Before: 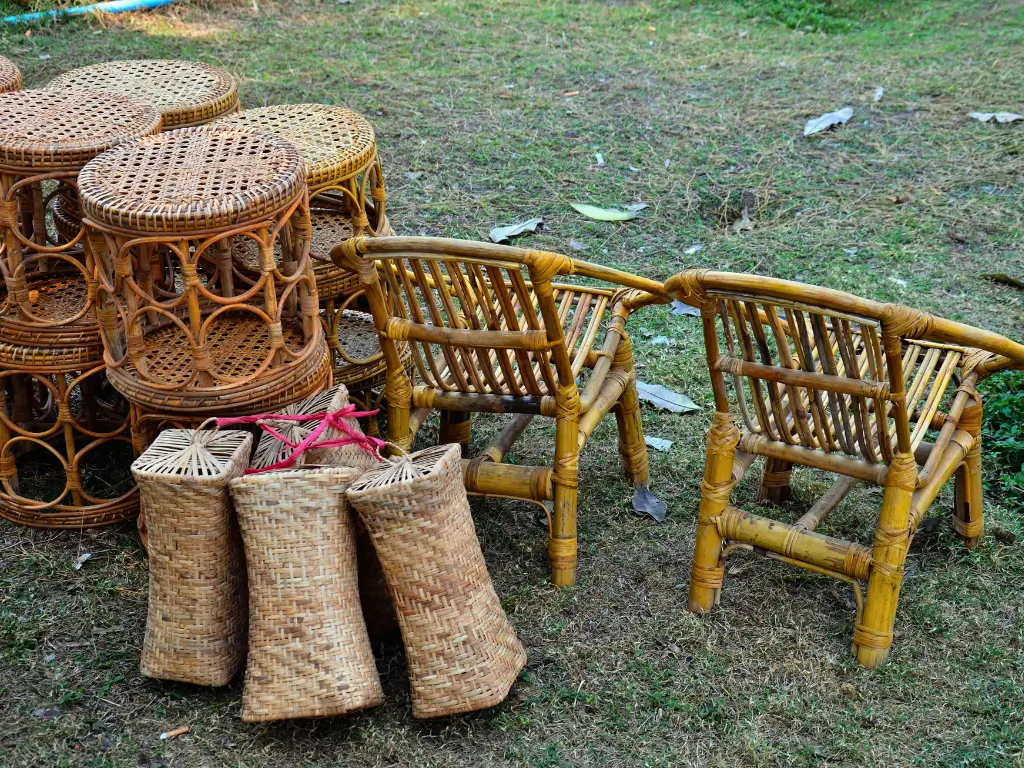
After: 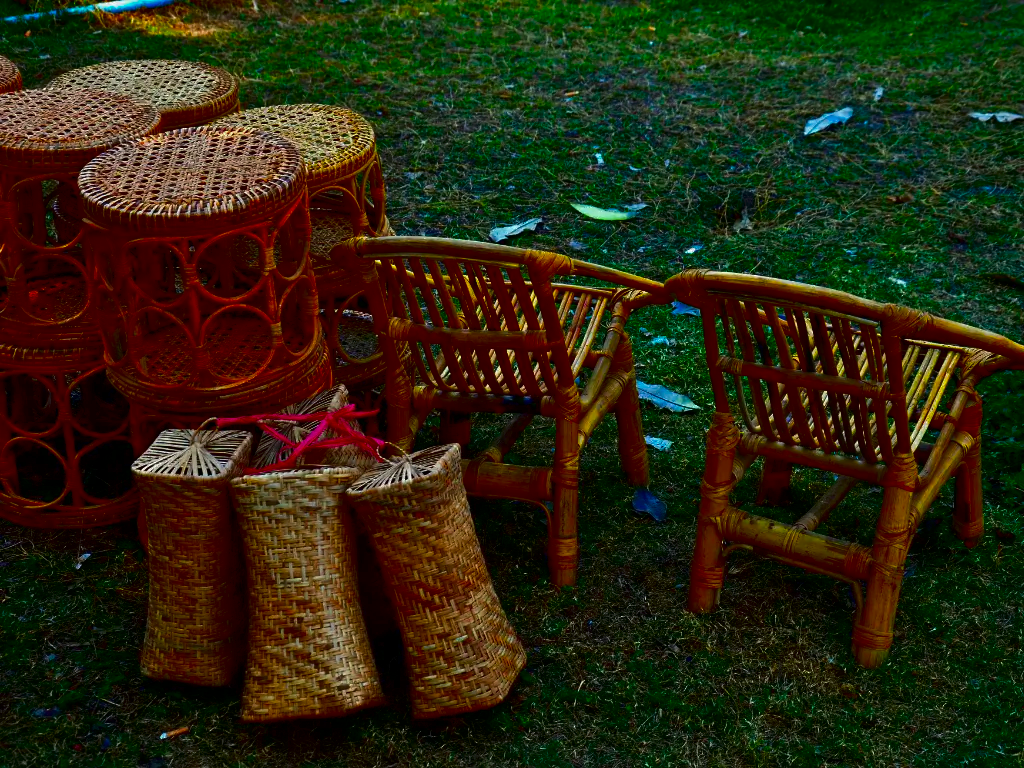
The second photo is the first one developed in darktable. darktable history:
contrast brightness saturation: brightness -1, saturation 1
